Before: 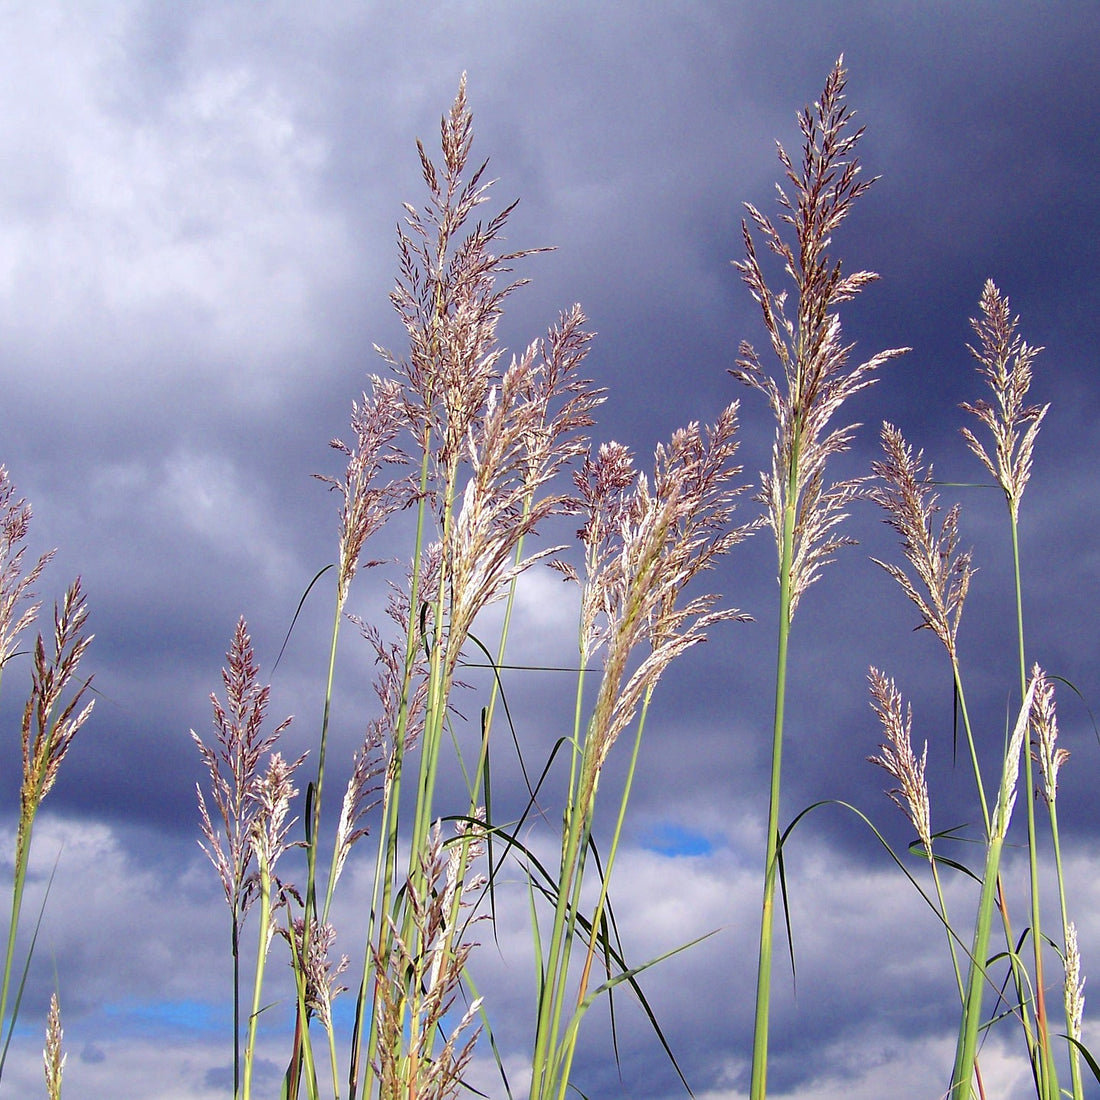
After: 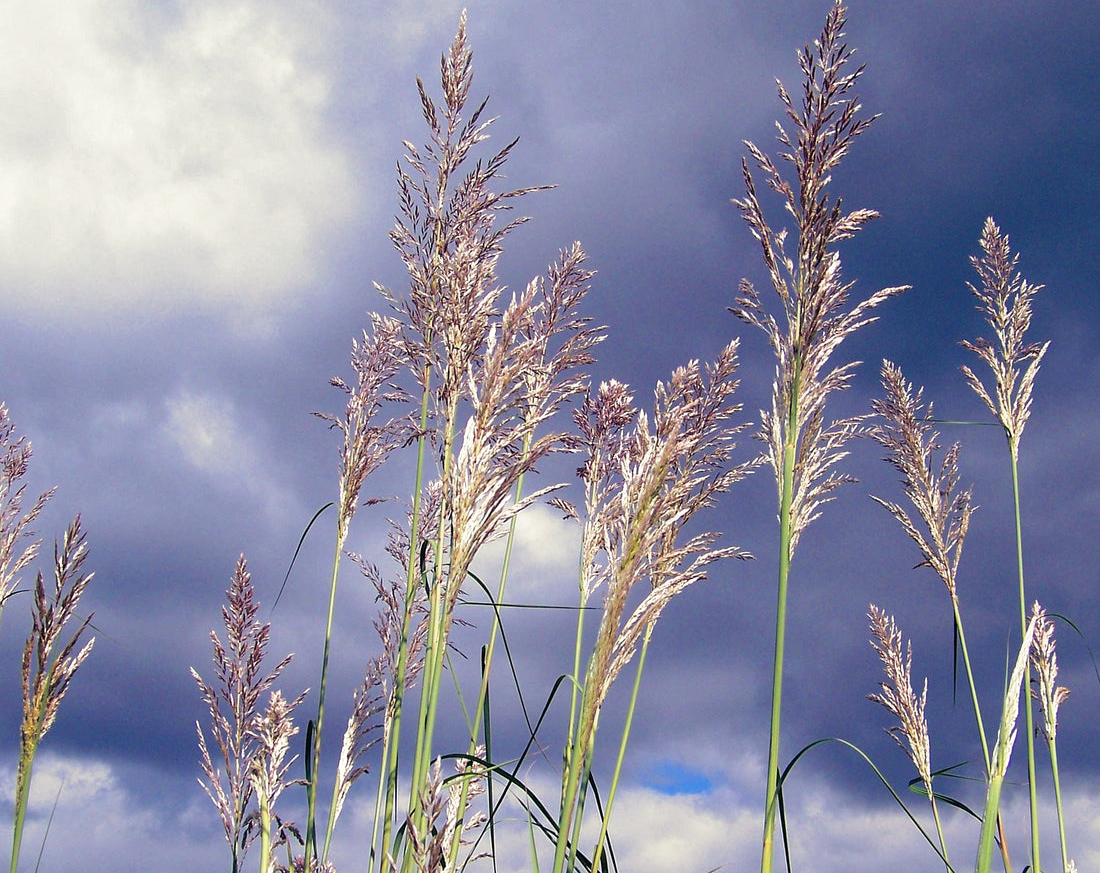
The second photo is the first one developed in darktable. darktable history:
crop and rotate: top 5.667%, bottom 14.937%
split-toning: shadows › hue 216°, shadows › saturation 1, highlights › hue 57.6°, balance -33.4
